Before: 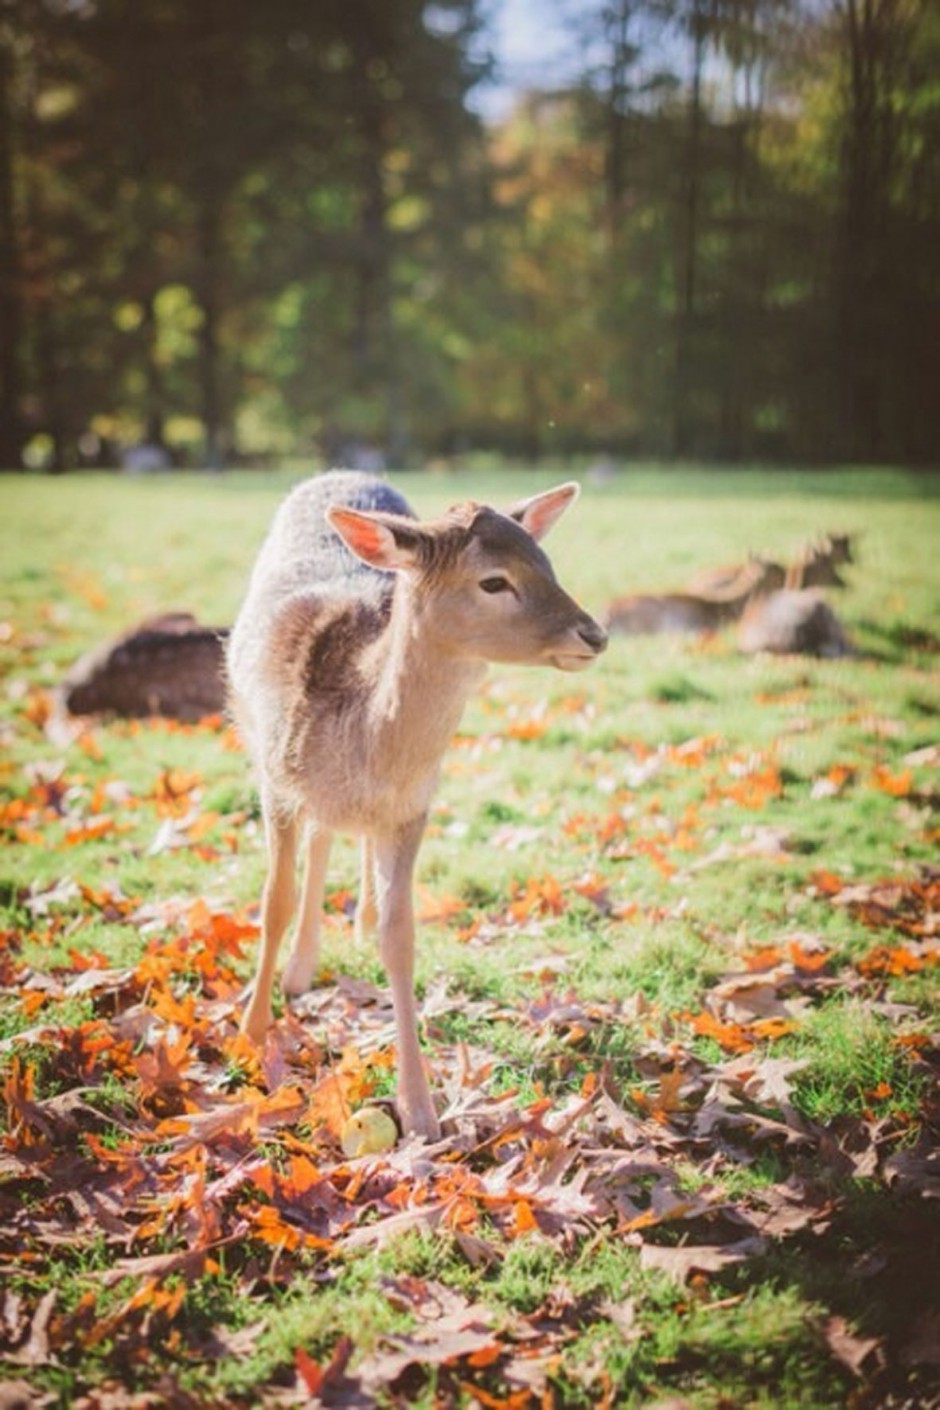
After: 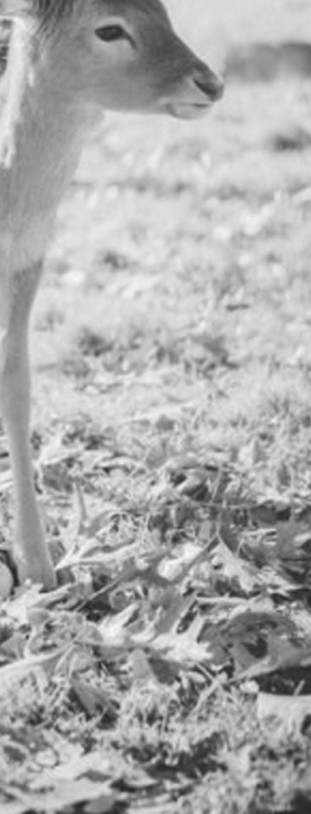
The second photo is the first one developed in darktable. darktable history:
contrast brightness saturation: saturation -1
crop: left 40.878%, top 39.176%, right 25.993%, bottom 3.081%
